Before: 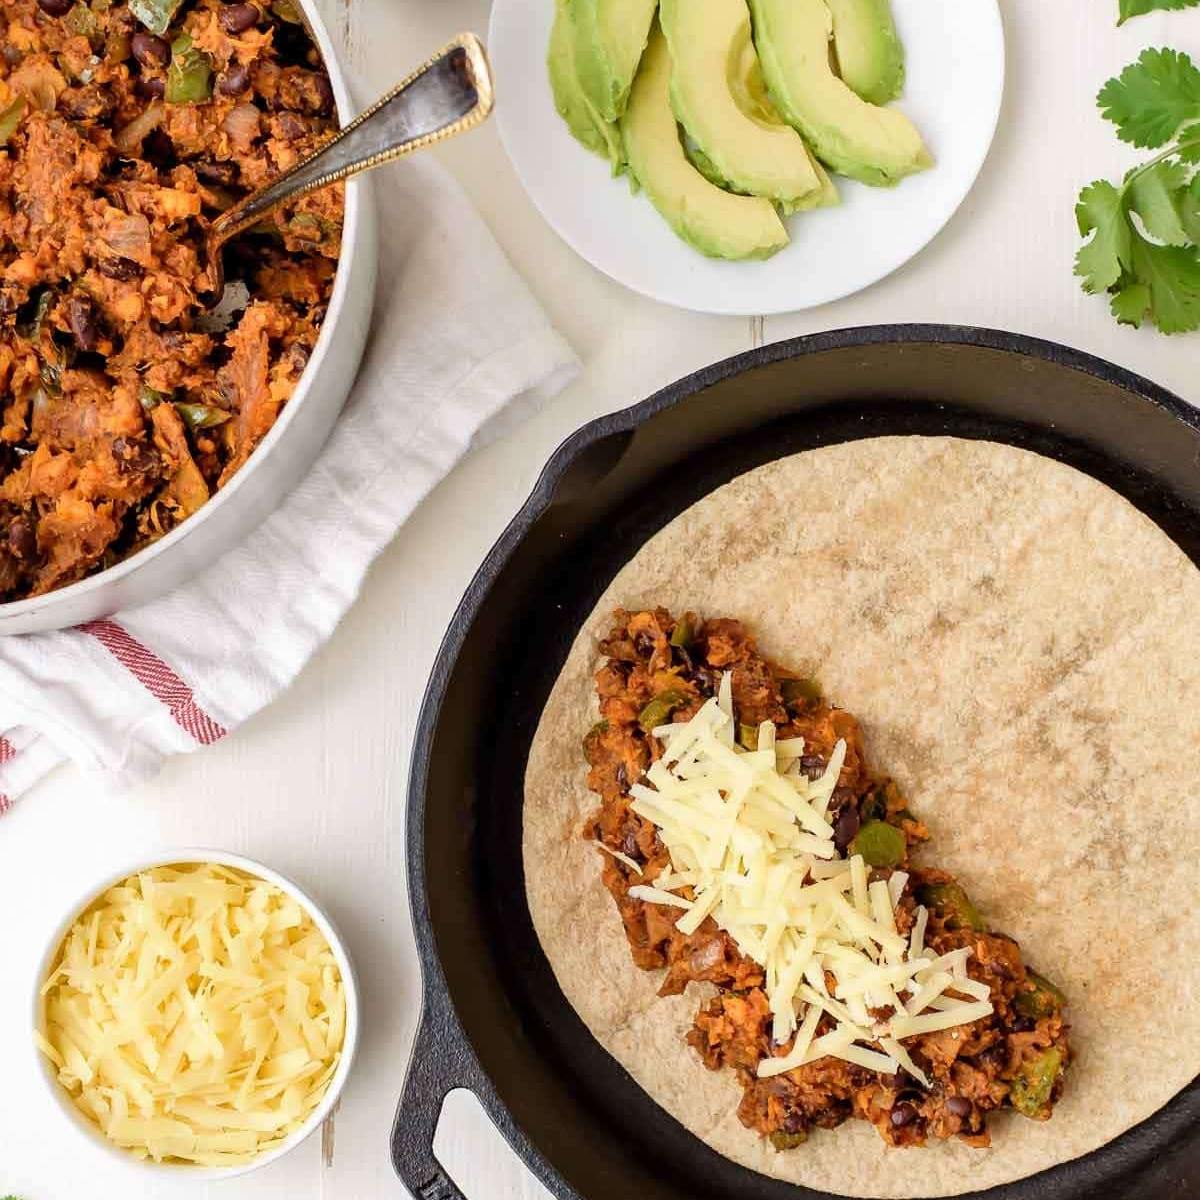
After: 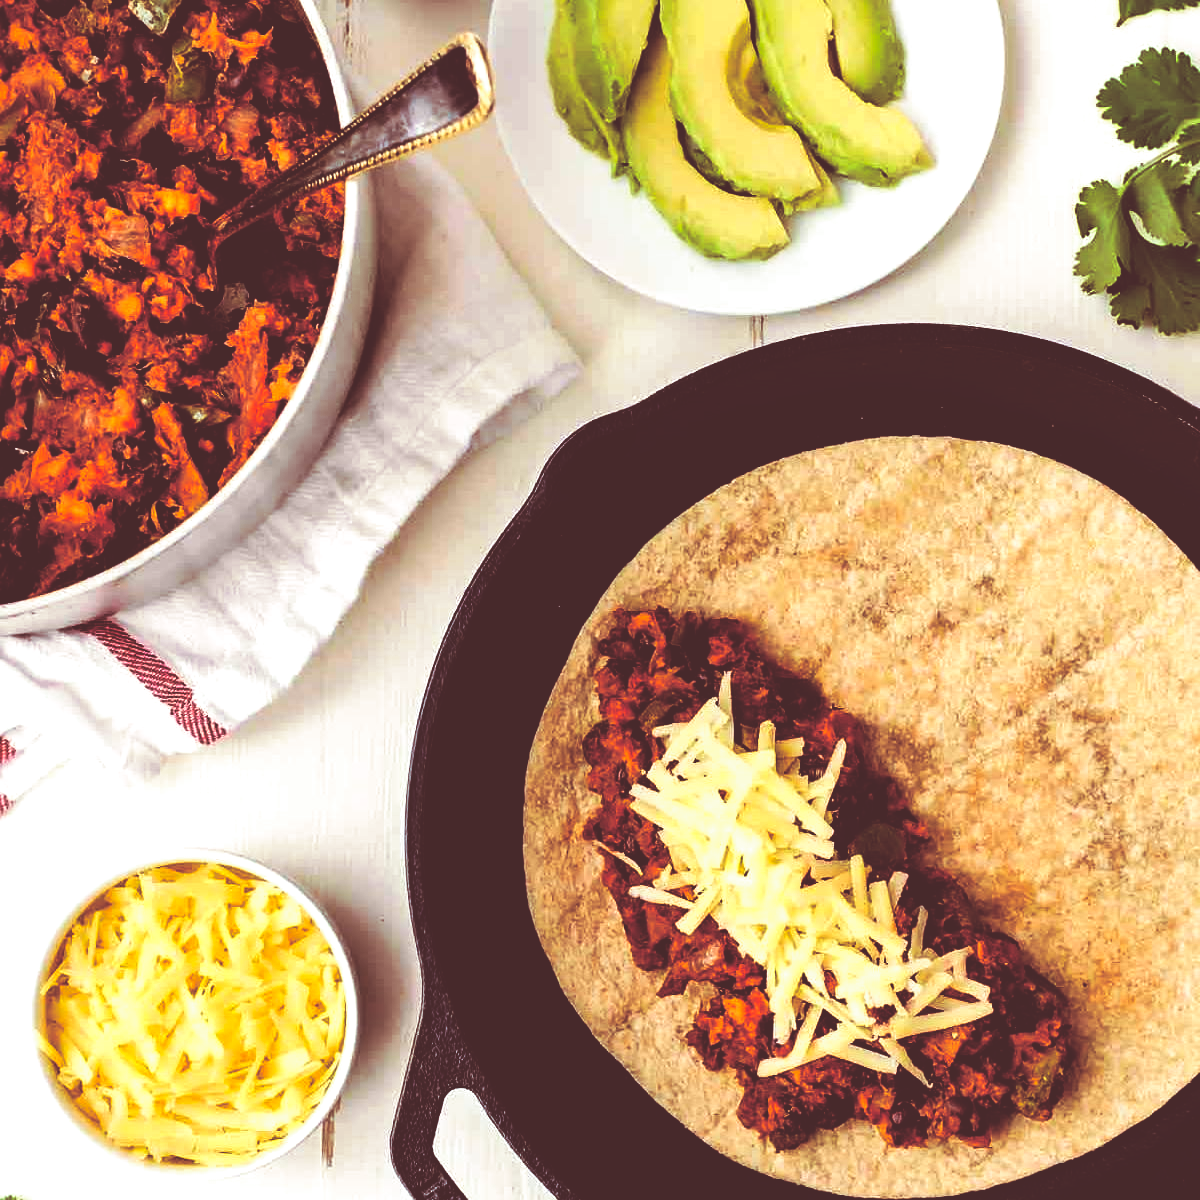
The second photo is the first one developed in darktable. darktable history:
split-toning: on, module defaults
base curve: curves: ch0 [(0, 0.036) (0.083, 0.04) (0.804, 1)], preserve colors none
